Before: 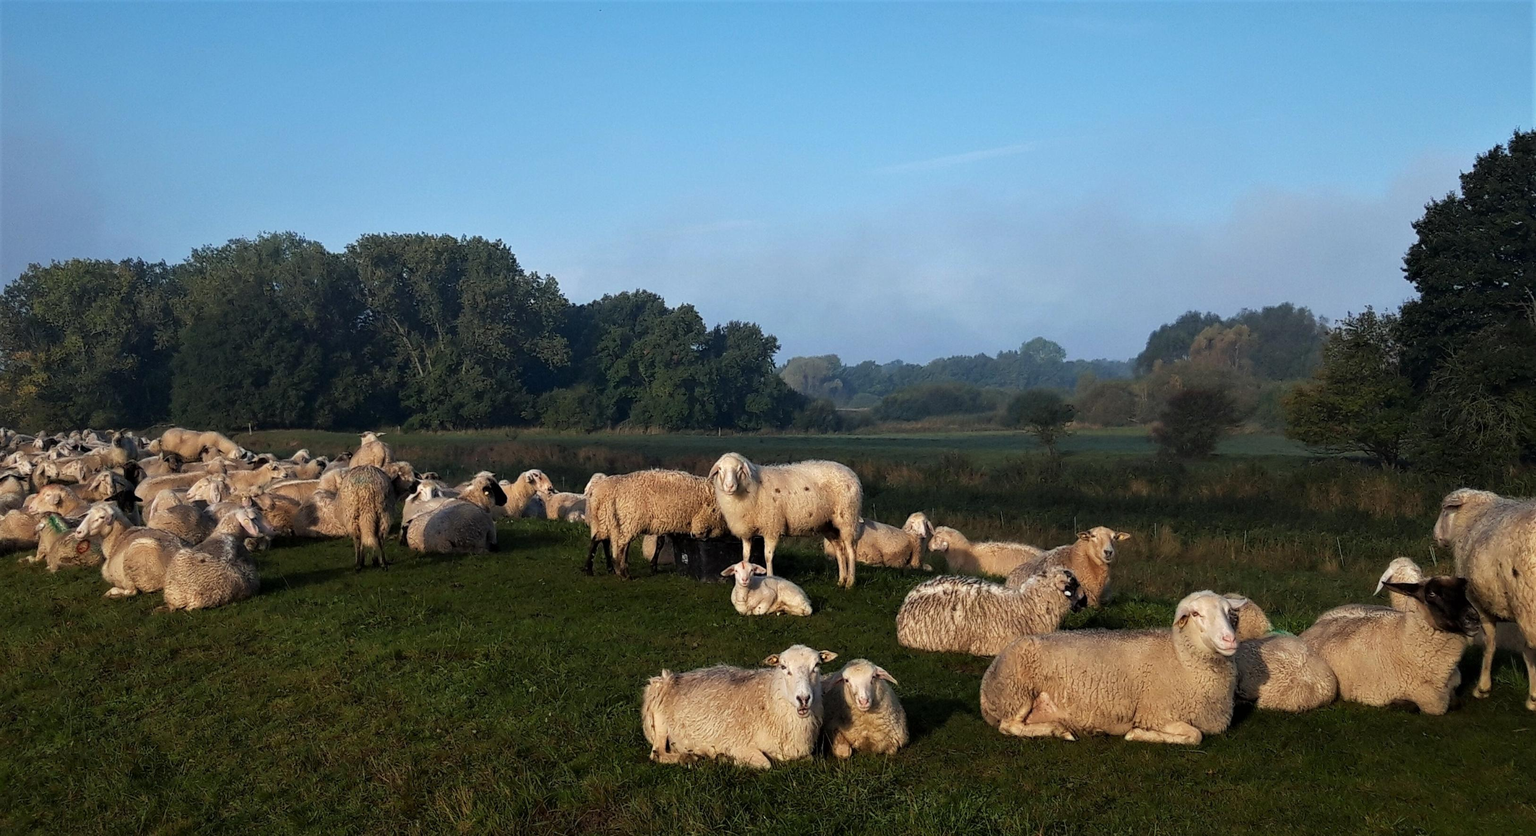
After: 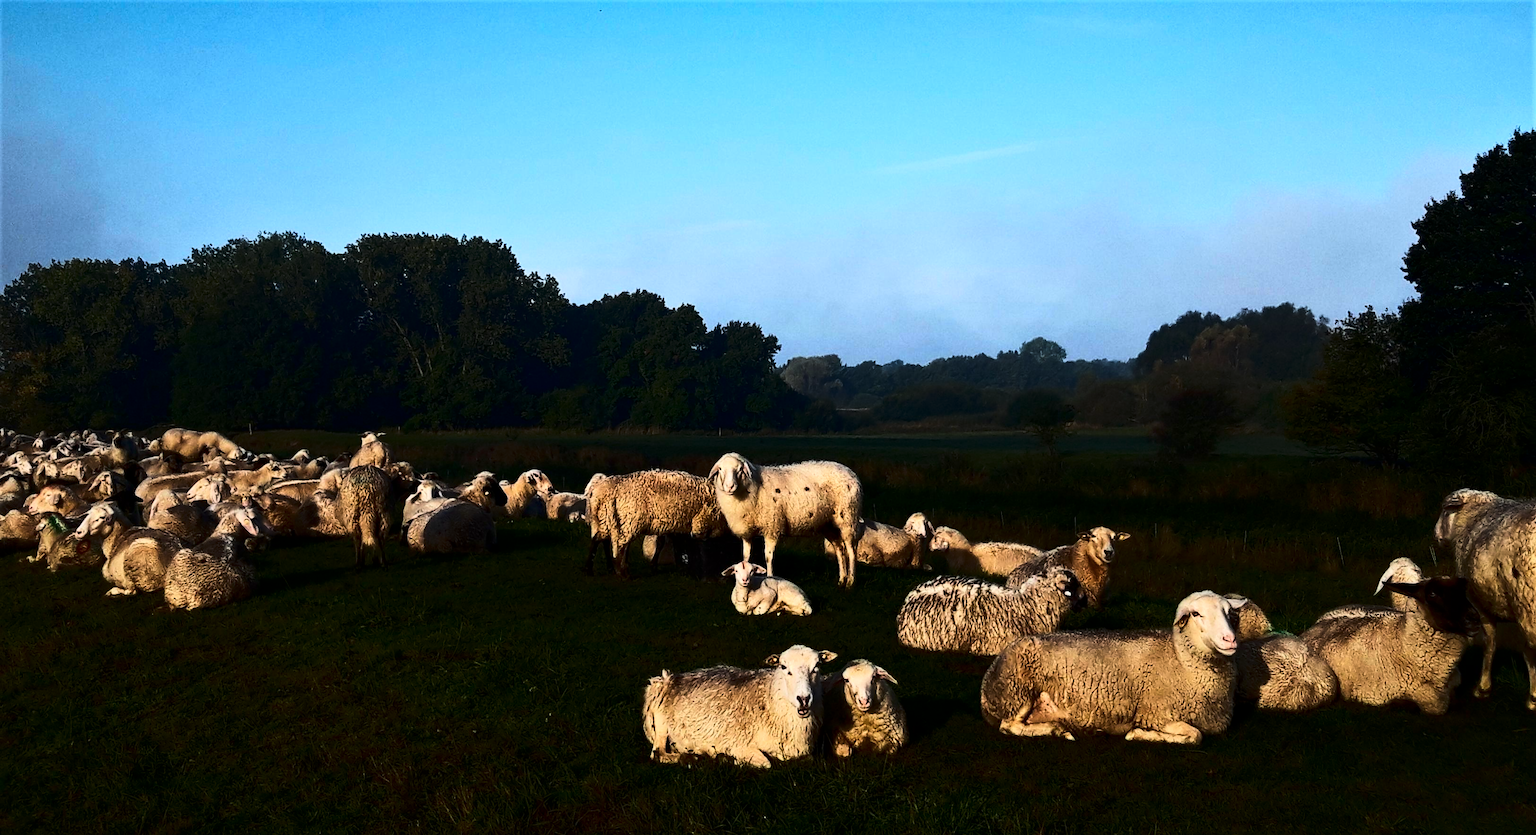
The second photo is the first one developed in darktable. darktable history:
tone curve: curves: ch0 [(0, 0) (0.288, 0.201) (0.683, 0.793) (1, 1)], color space Lab, linked channels, preserve colors none
contrast brightness saturation: contrast 0.22, brightness -0.19, saturation 0.24
